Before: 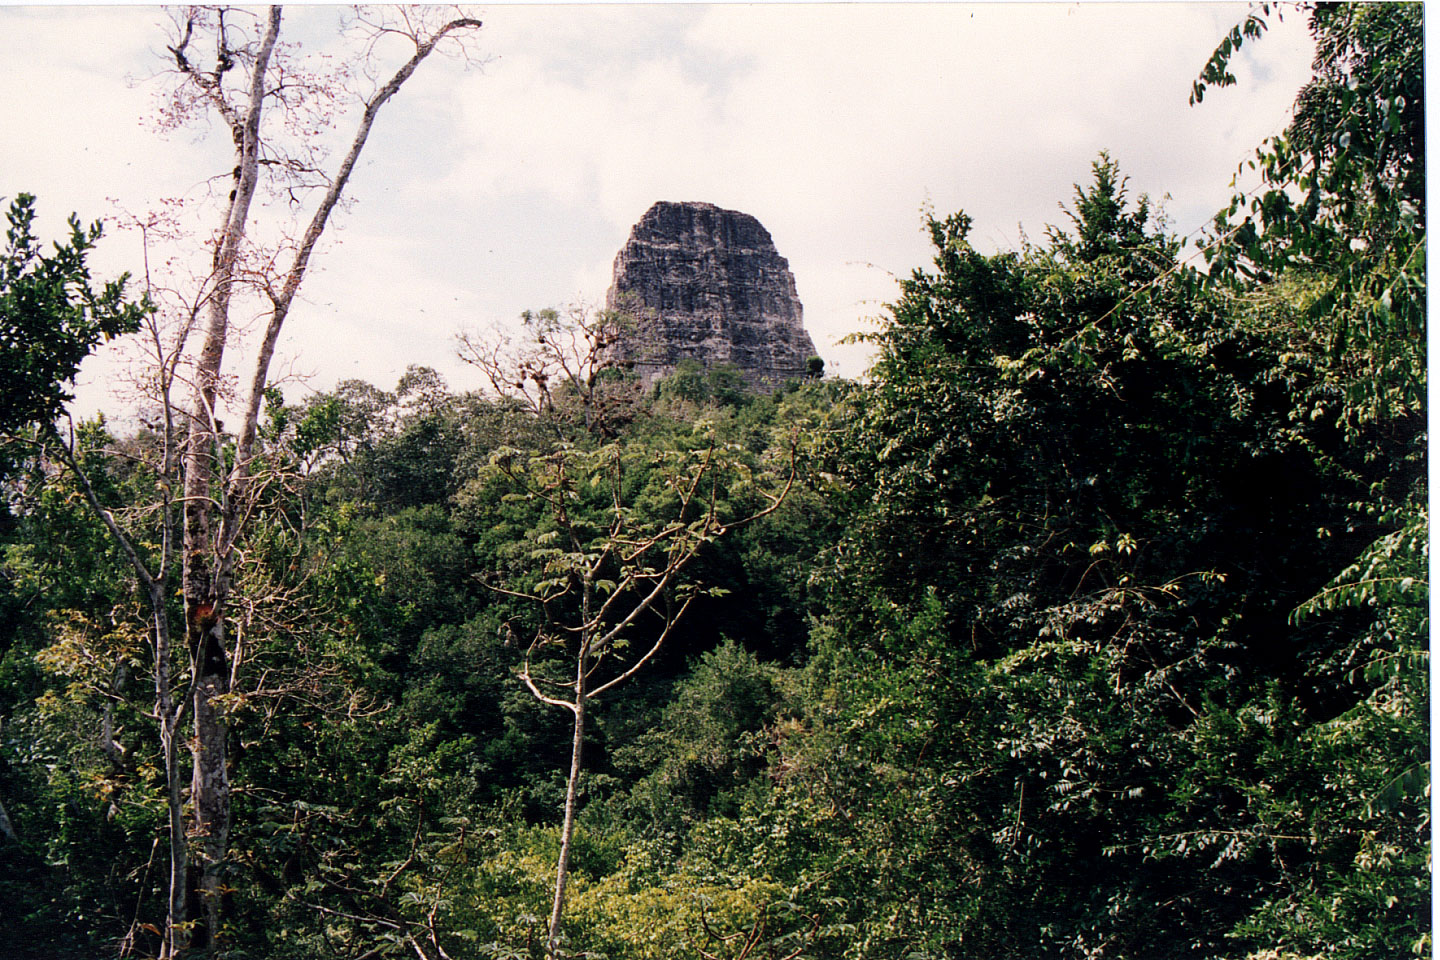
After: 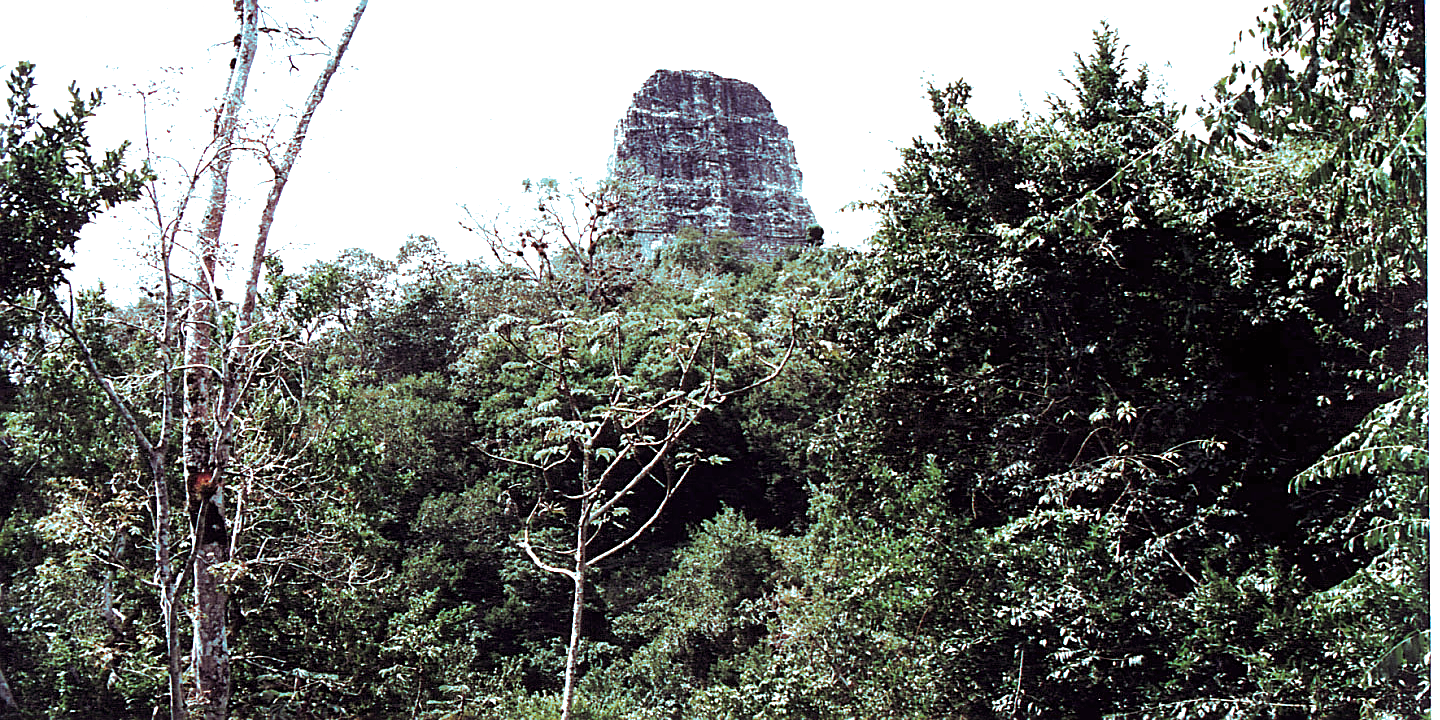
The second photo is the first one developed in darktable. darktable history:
crop: top 13.819%, bottom 11.169%
sharpen: on, module defaults
exposure: black level correction 0, exposure 1.2 EV, compensate highlight preservation false
split-toning: shadows › hue 327.6°, highlights › hue 198°, highlights › saturation 0.55, balance -21.25, compress 0%
